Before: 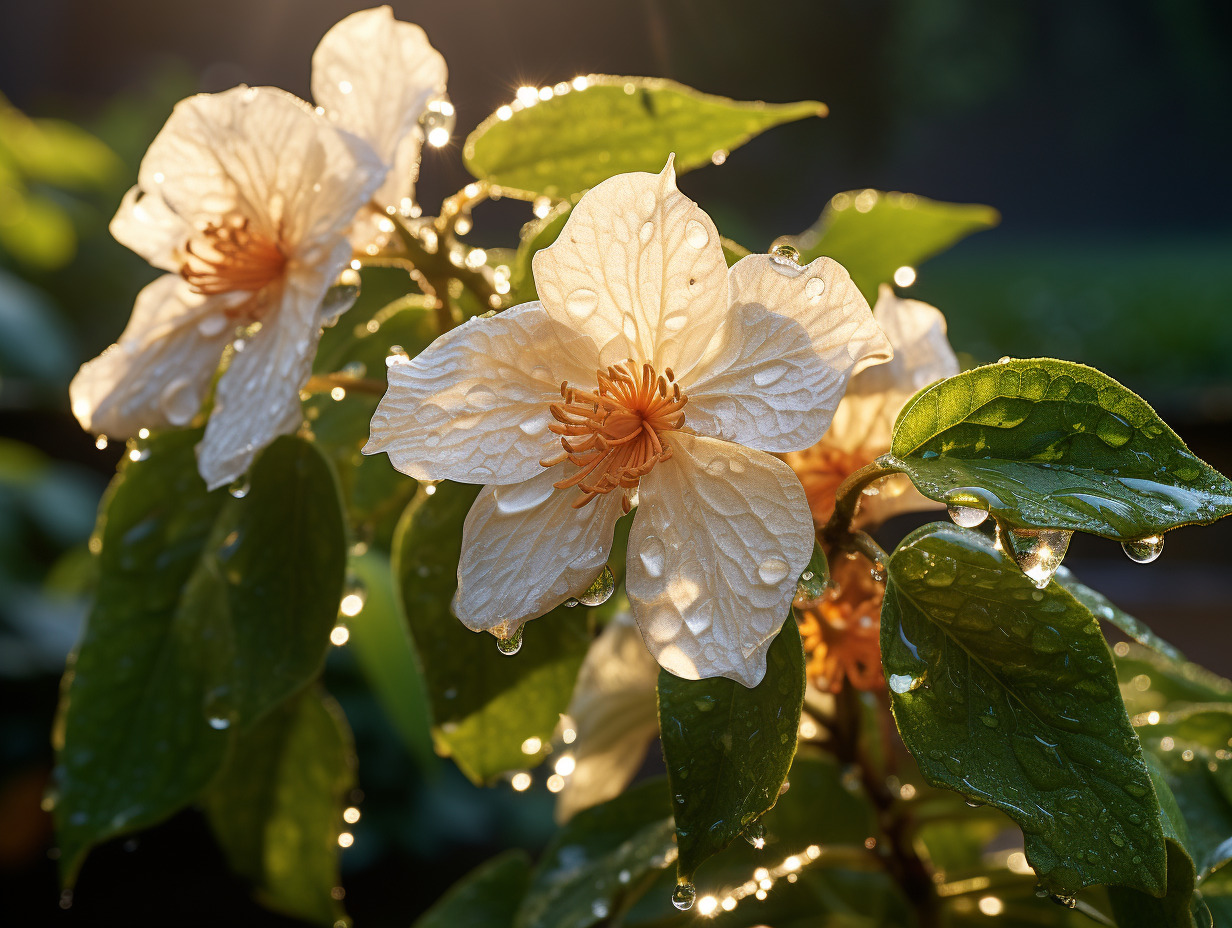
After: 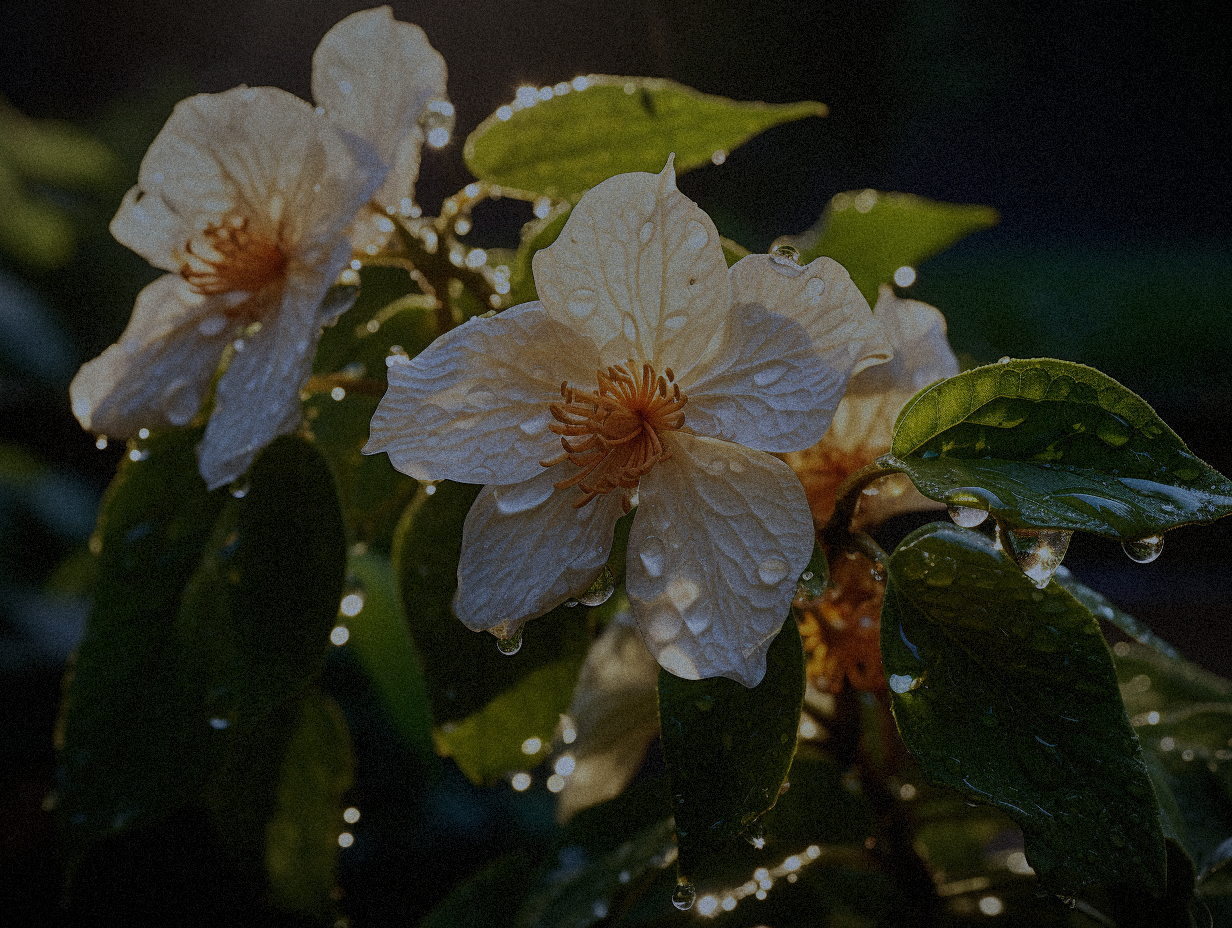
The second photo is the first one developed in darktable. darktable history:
white balance: red 0.926, green 1.003, blue 1.133
rgb curve: mode RGB, independent channels
tone equalizer: -8 EV -2 EV, -7 EV -2 EV, -6 EV -2 EV, -5 EV -2 EV, -4 EV -2 EV, -3 EV -2 EV, -2 EV -2 EV, -1 EV -1.63 EV, +0 EV -2 EV
grain: strength 35%, mid-tones bias 0%
vignetting: fall-off radius 70%, automatic ratio true
